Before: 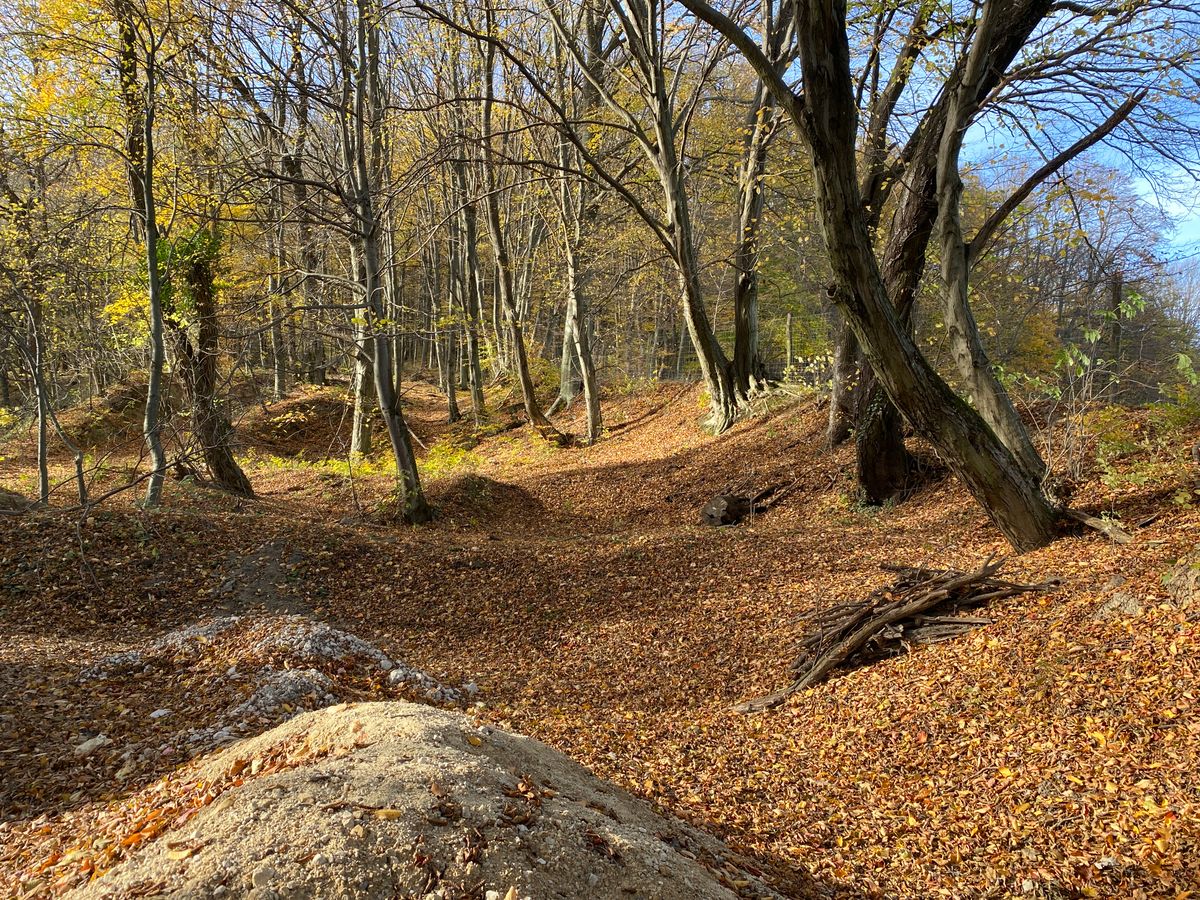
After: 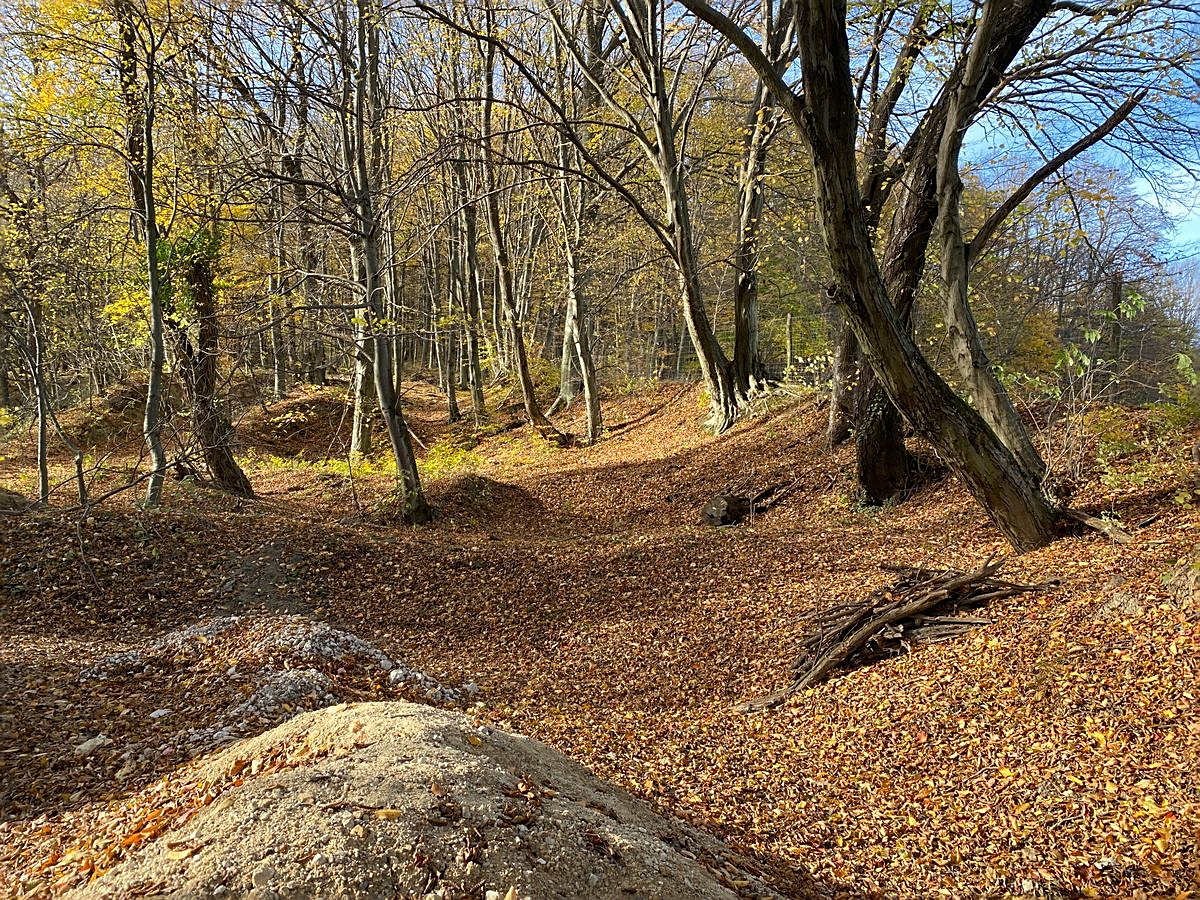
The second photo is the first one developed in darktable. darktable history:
sharpen: on, module defaults
color zones: curves: ch0 [(0, 0.5) (0.143, 0.5) (0.286, 0.5) (0.429, 0.5) (0.571, 0.5) (0.714, 0.476) (0.857, 0.5) (1, 0.5)]; ch2 [(0, 0.5) (0.143, 0.5) (0.286, 0.5) (0.429, 0.5) (0.571, 0.5) (0.714, 0.487) (0.857, 0.5) (1, 0.5)]
